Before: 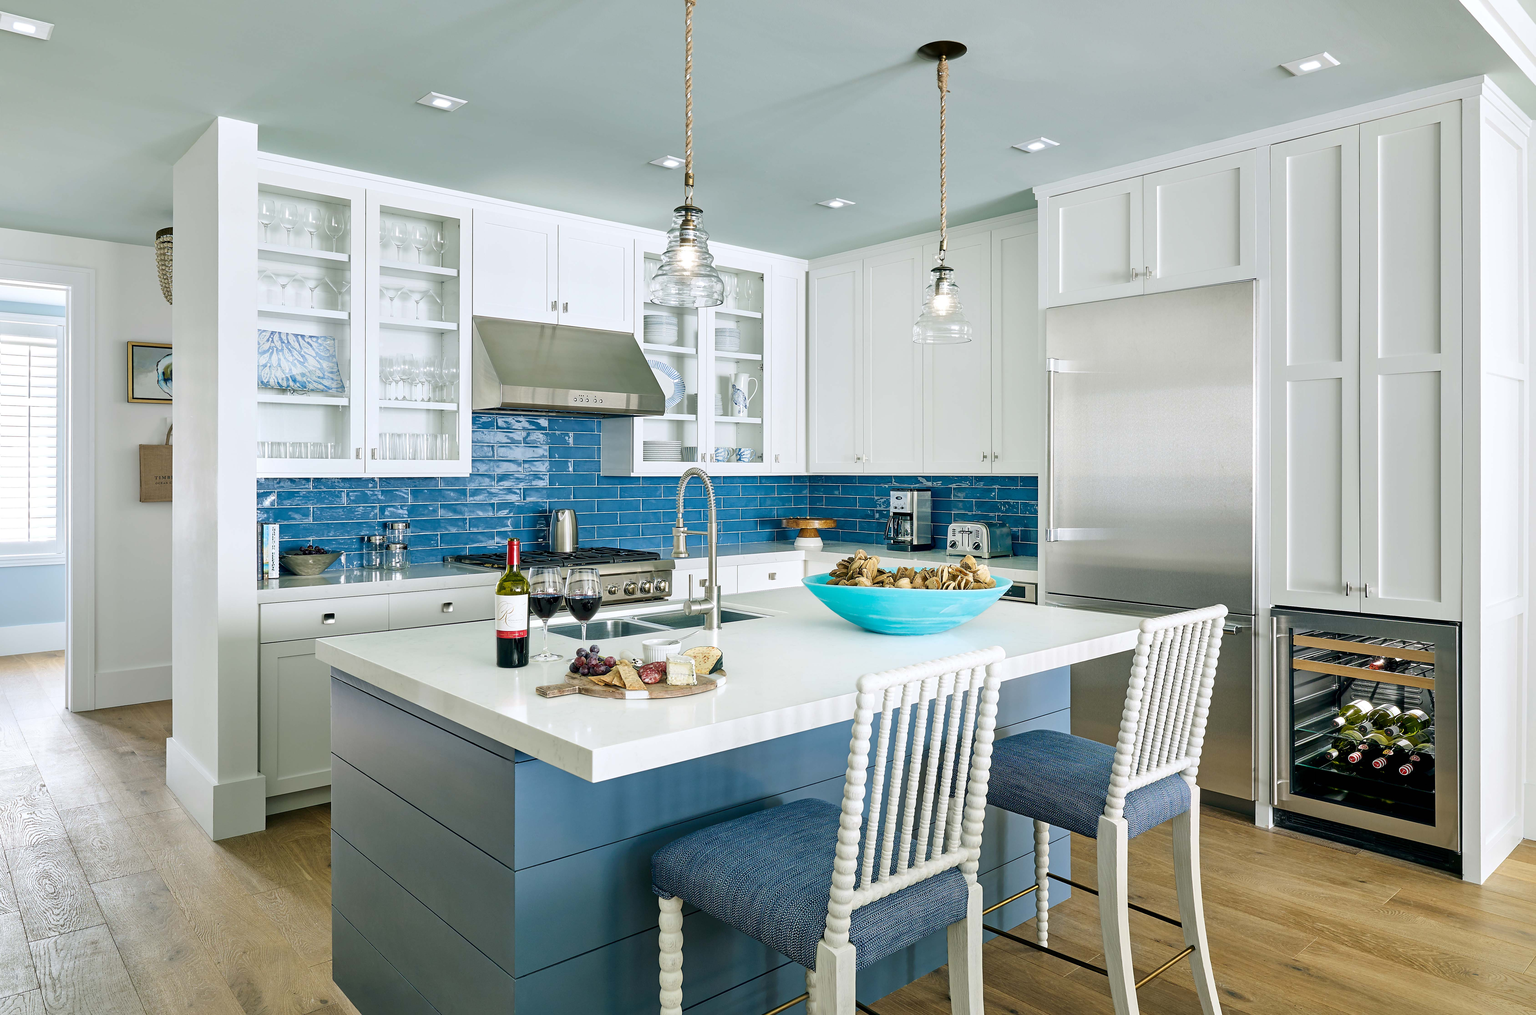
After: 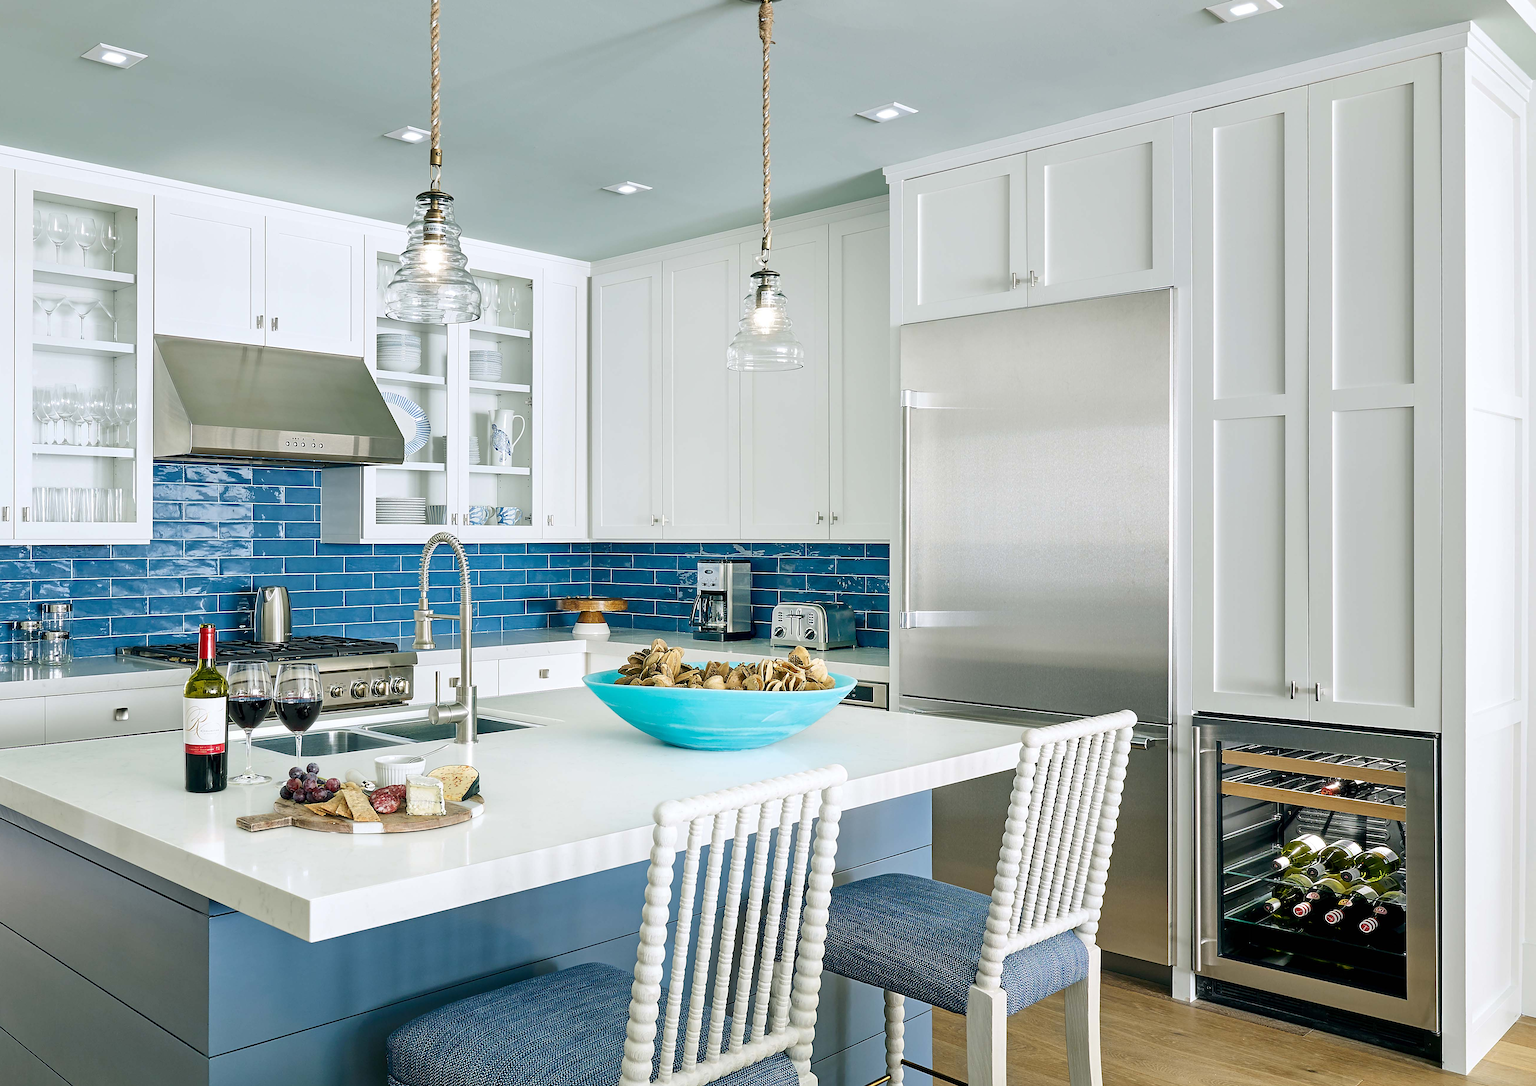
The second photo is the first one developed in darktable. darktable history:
crop: left 23.095%, top 5.827%, bottom 11.854%
sharpen: amount 0.2
